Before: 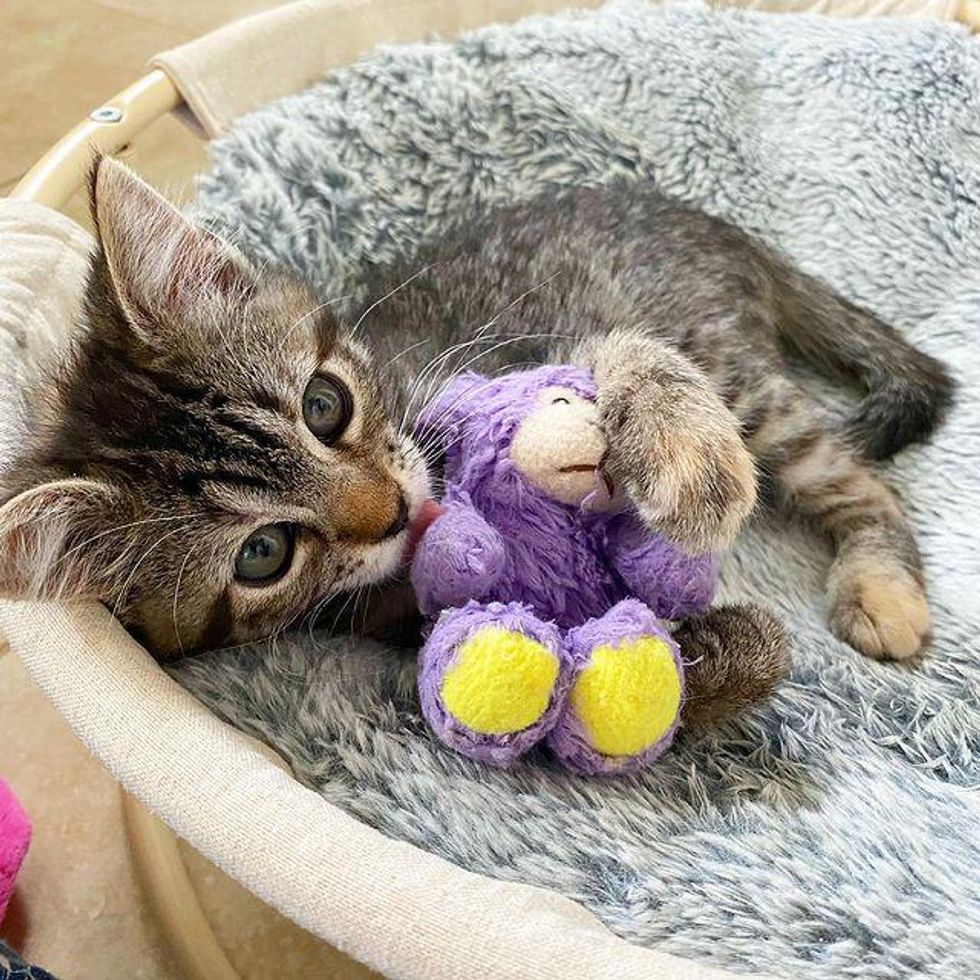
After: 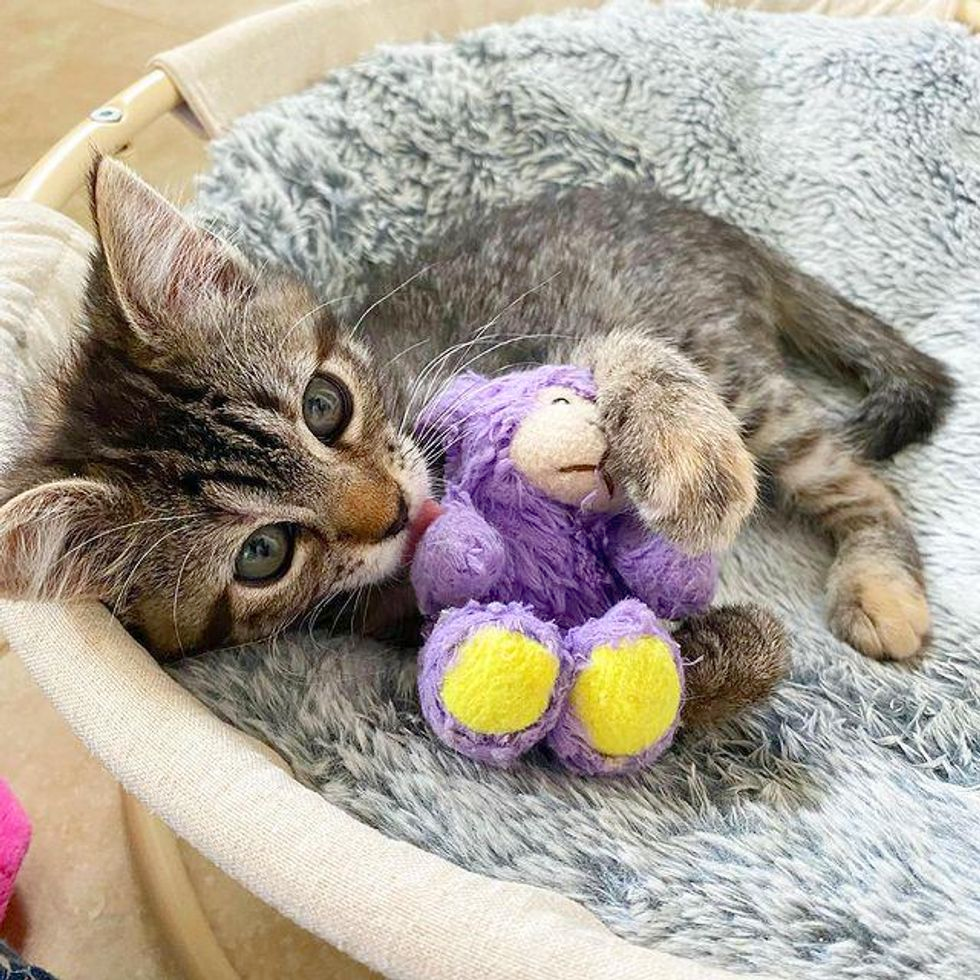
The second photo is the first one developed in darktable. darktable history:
levels: levels [0, 0.478, 1]
